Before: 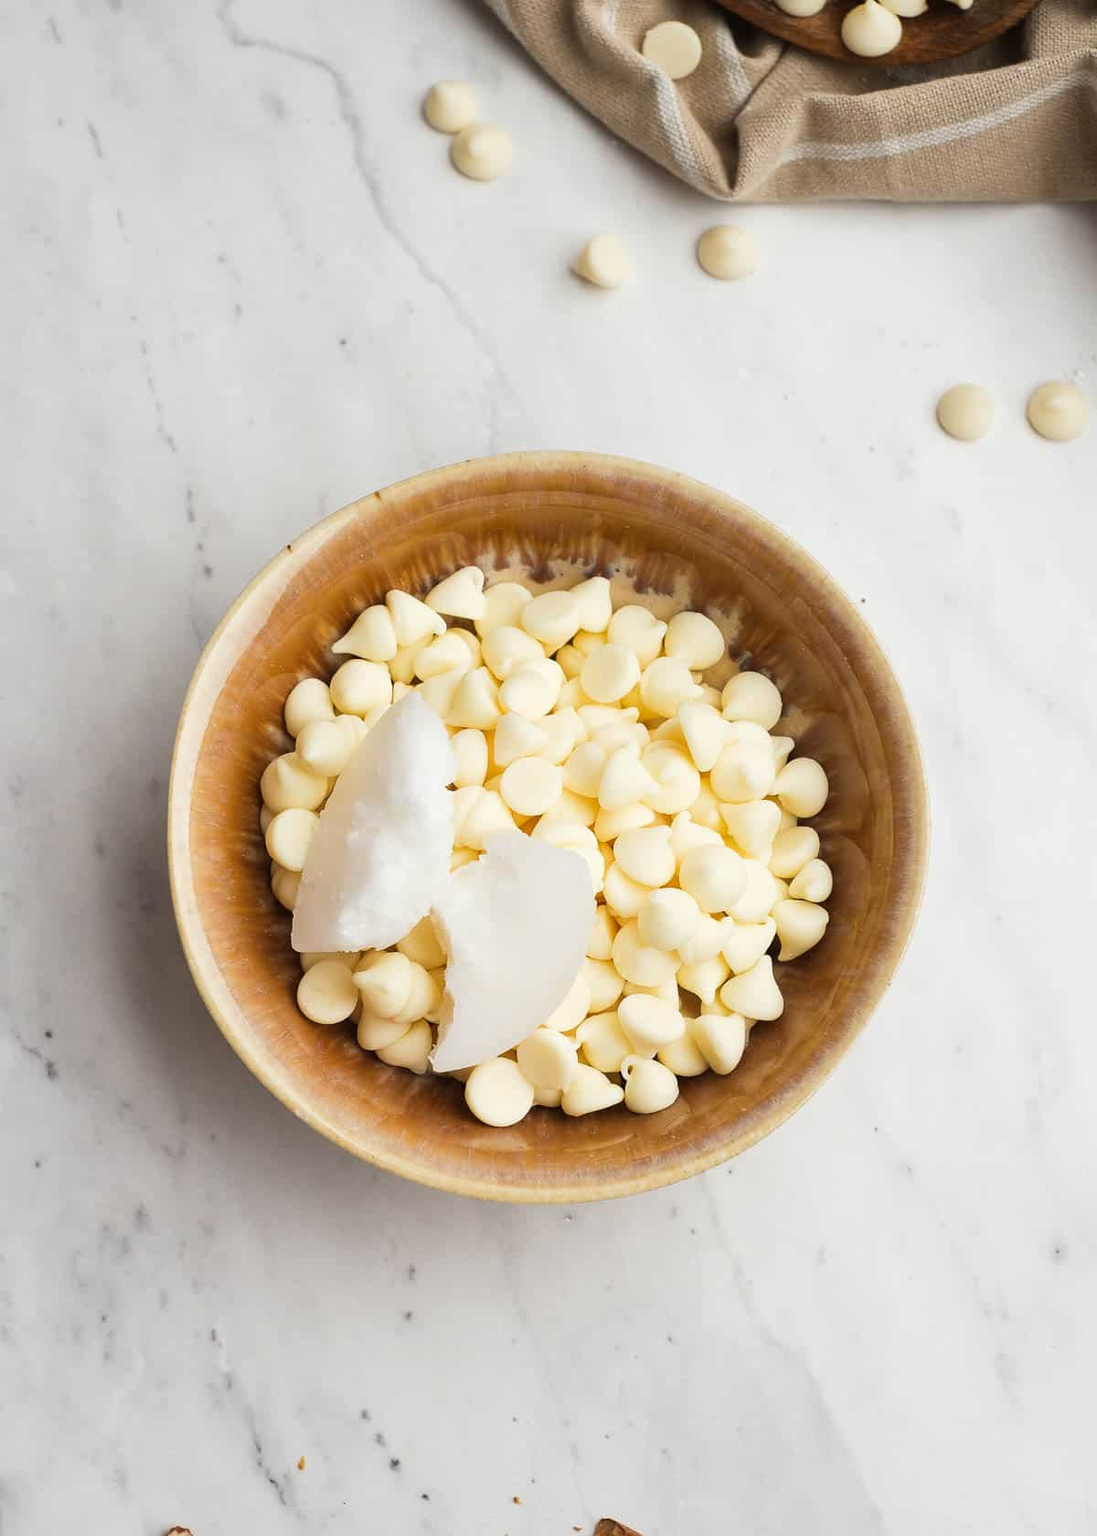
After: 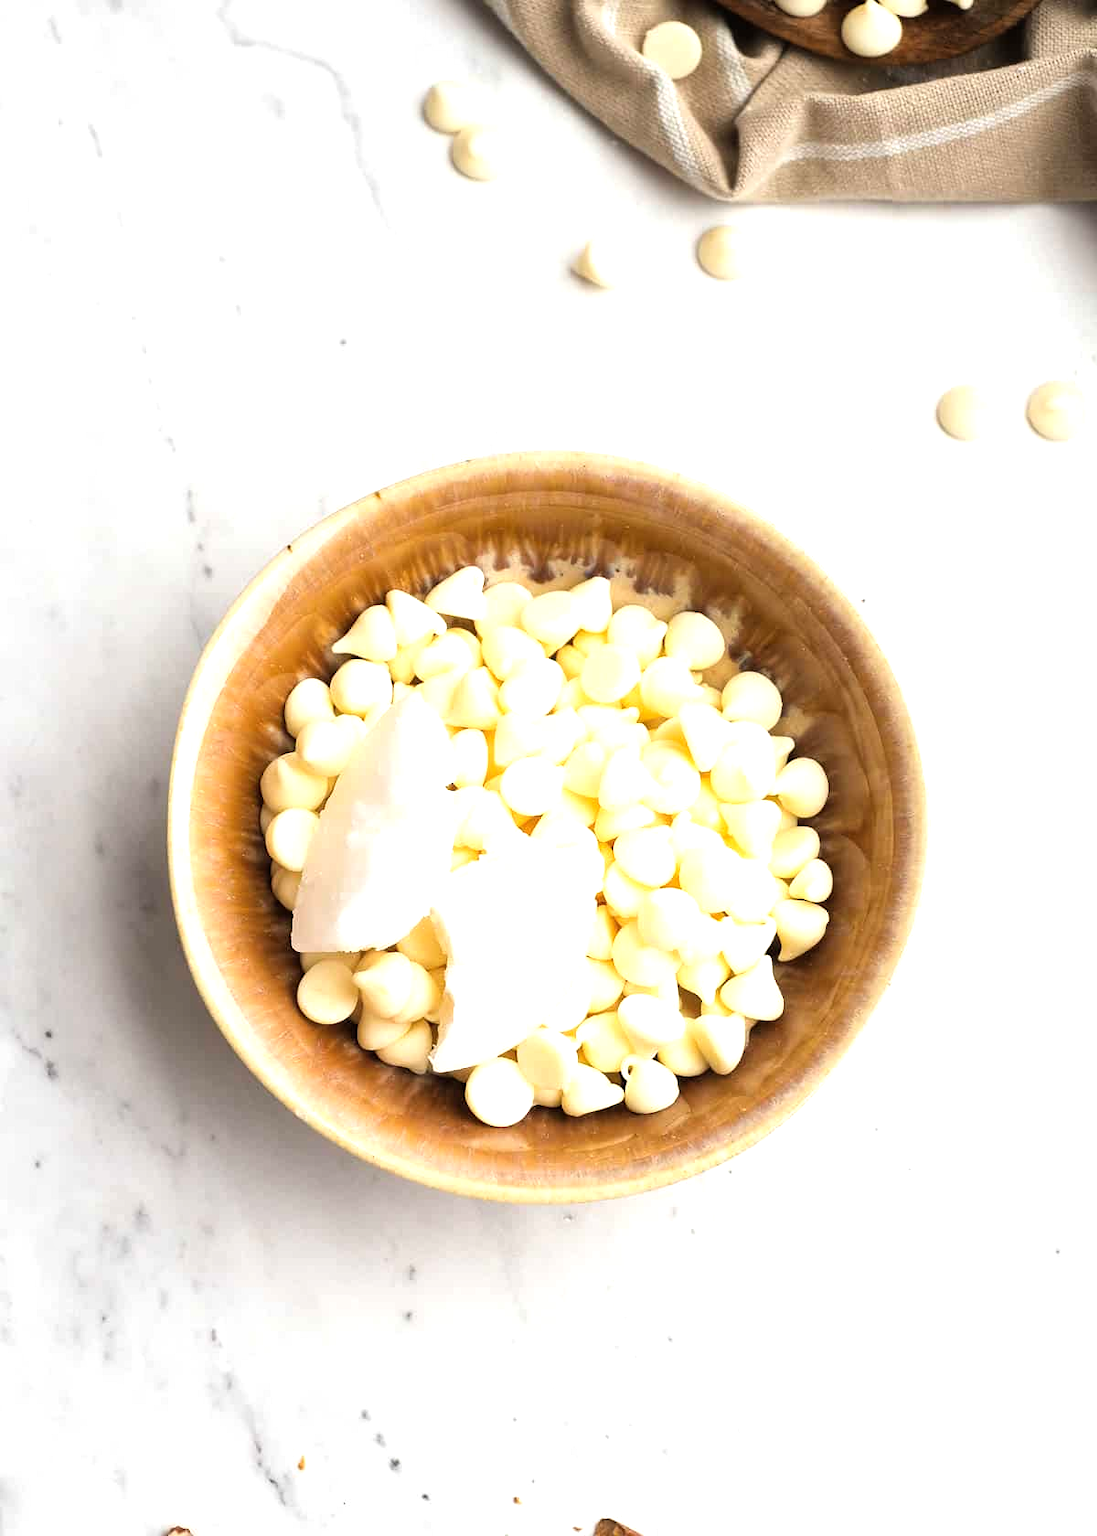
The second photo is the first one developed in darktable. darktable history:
tone equalizer: -8 EV -0.713 EV, -7 EV -0.671 EV, -6 EV -0.58 EV, -5 EV -0.373 EV, -3 EV 0.382 EV, -2 EV 0.6 EV, -1 EV 0.691 EV, +0 EV 0.748 EV
